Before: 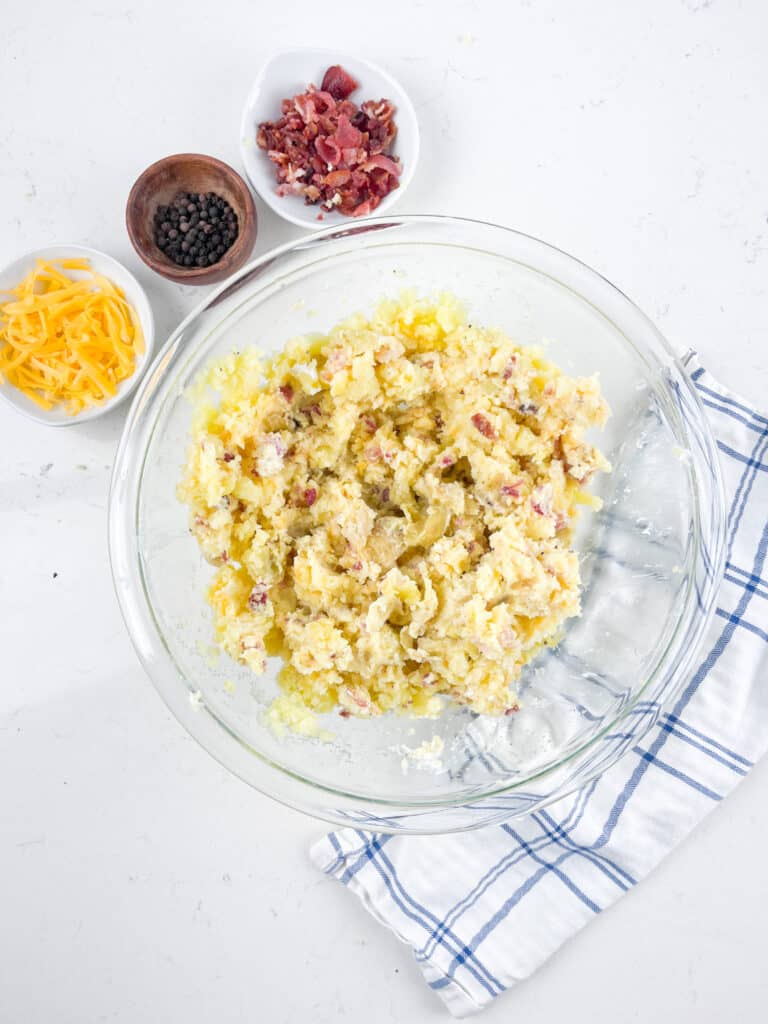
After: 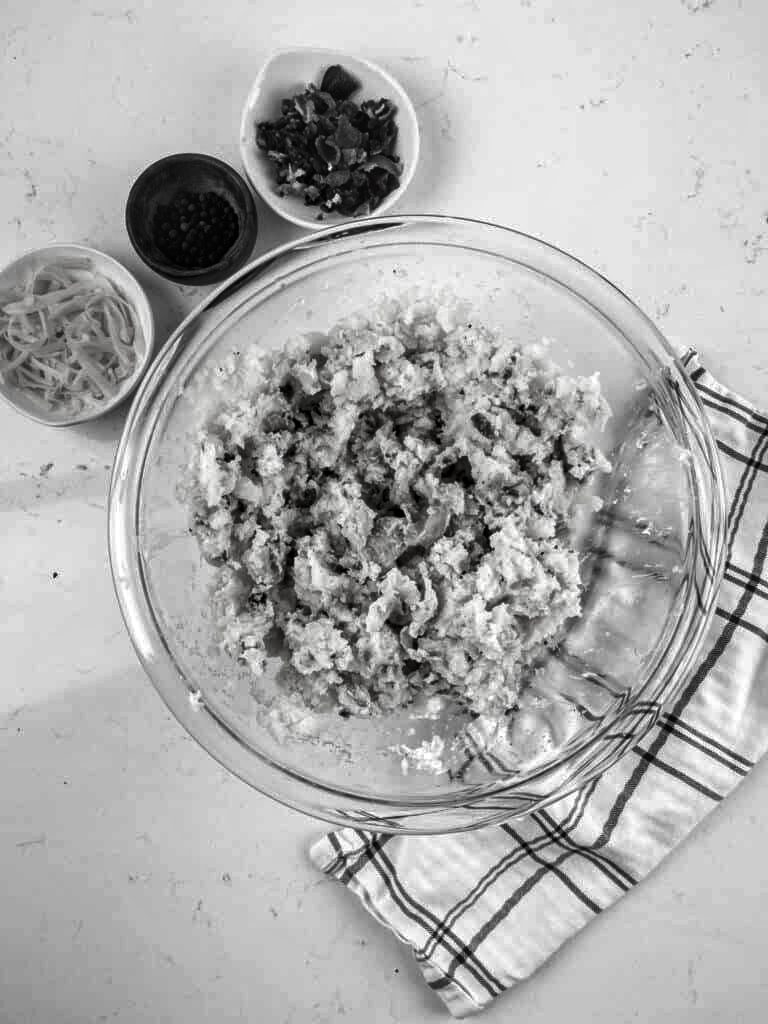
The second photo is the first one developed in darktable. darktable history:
contrast brightness saturation: contrast 0.02, brightness -0.999, saturation -0.987
local contrast: on, module defaults
